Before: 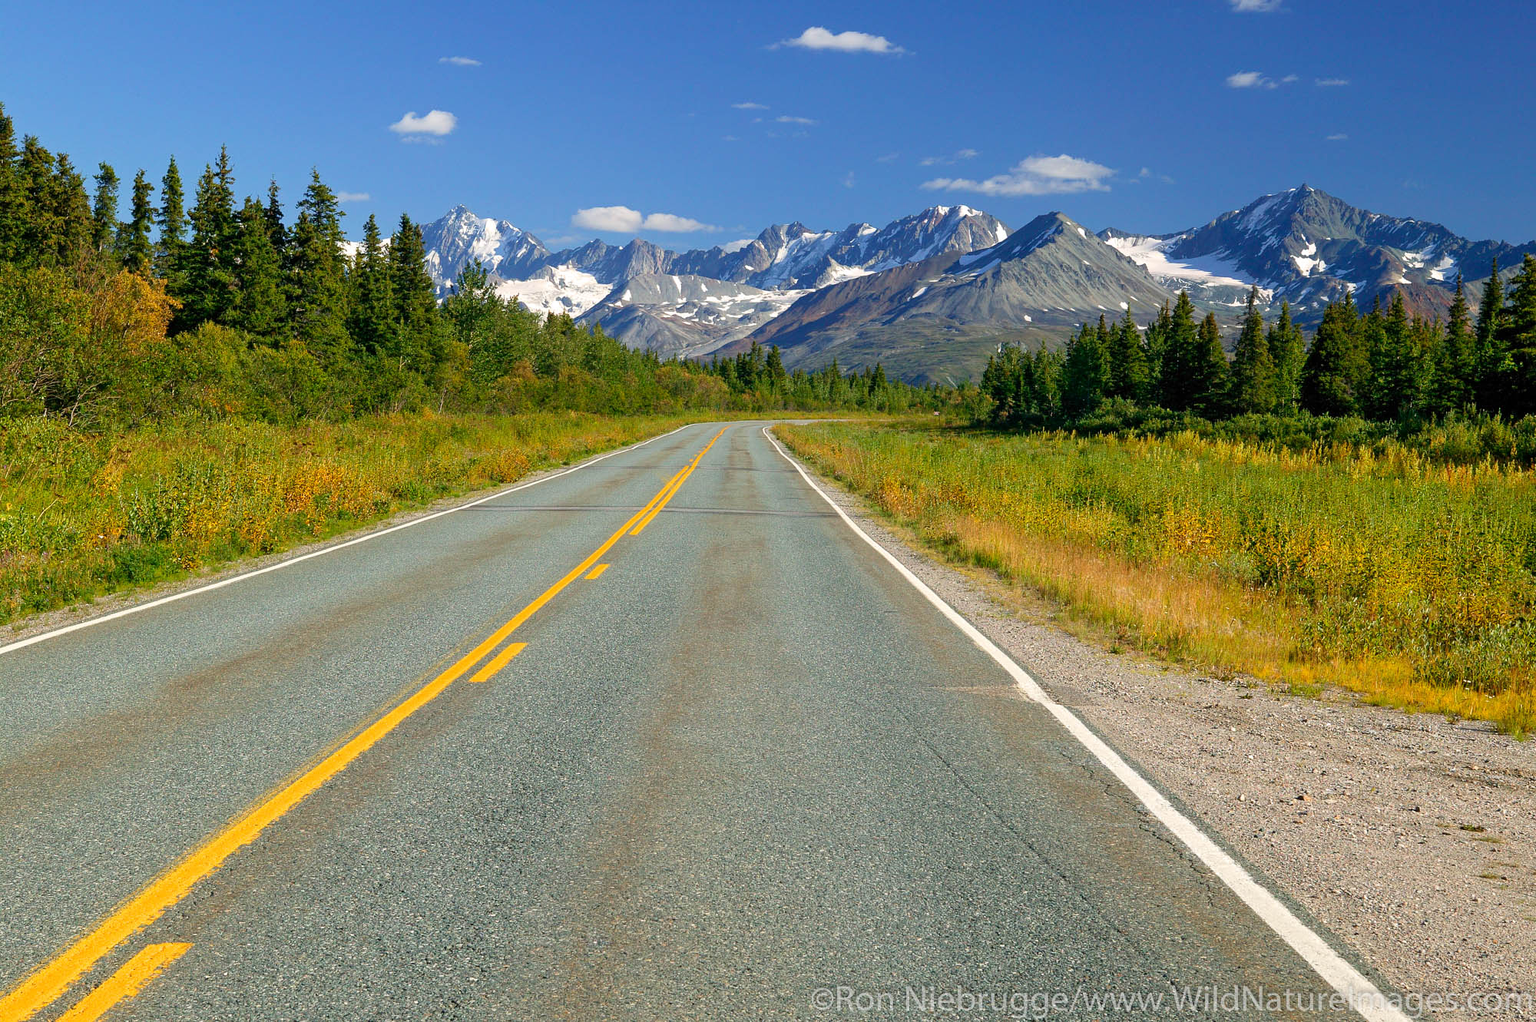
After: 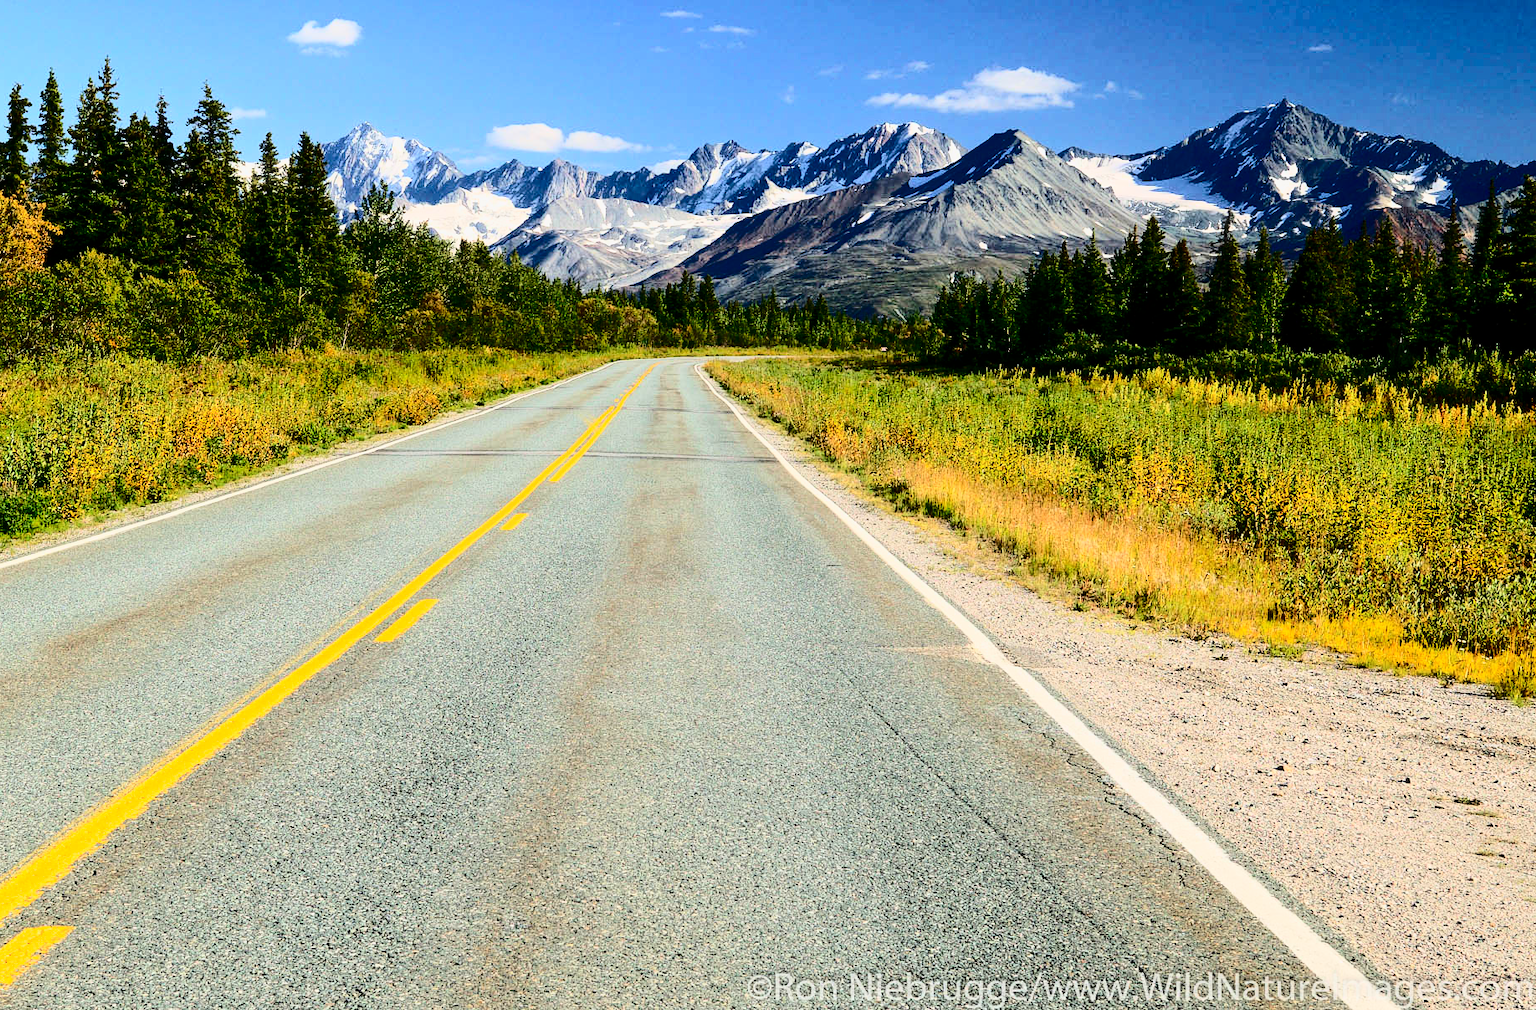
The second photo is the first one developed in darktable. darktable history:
exposure: black level correction 0, exposure -0.718 EV, compensate highlight preservation false
contrast brightness saturation: contrast 0.124, brightness -0.122, saturation 0.202
base curve: curves: ch0 [(0, 0) (0.005, 0.002) (0.15, 0.3) (0.4, 0.7) (0.75, 0.95) (1, 1)]
haze removal: strength -0.099, compatibility mode true, adaptive false
tone curve: curves: ch0 [(0, 0) (0.179, 0.073) (0.265, 0.147) (0.463, 0.553) (0.51, 0.635) (0.716, 0.863) (1, 0.997)], color space Lab, independent channels, preserve colors none
crop and rotate: left 8.187%, top 9.222%
